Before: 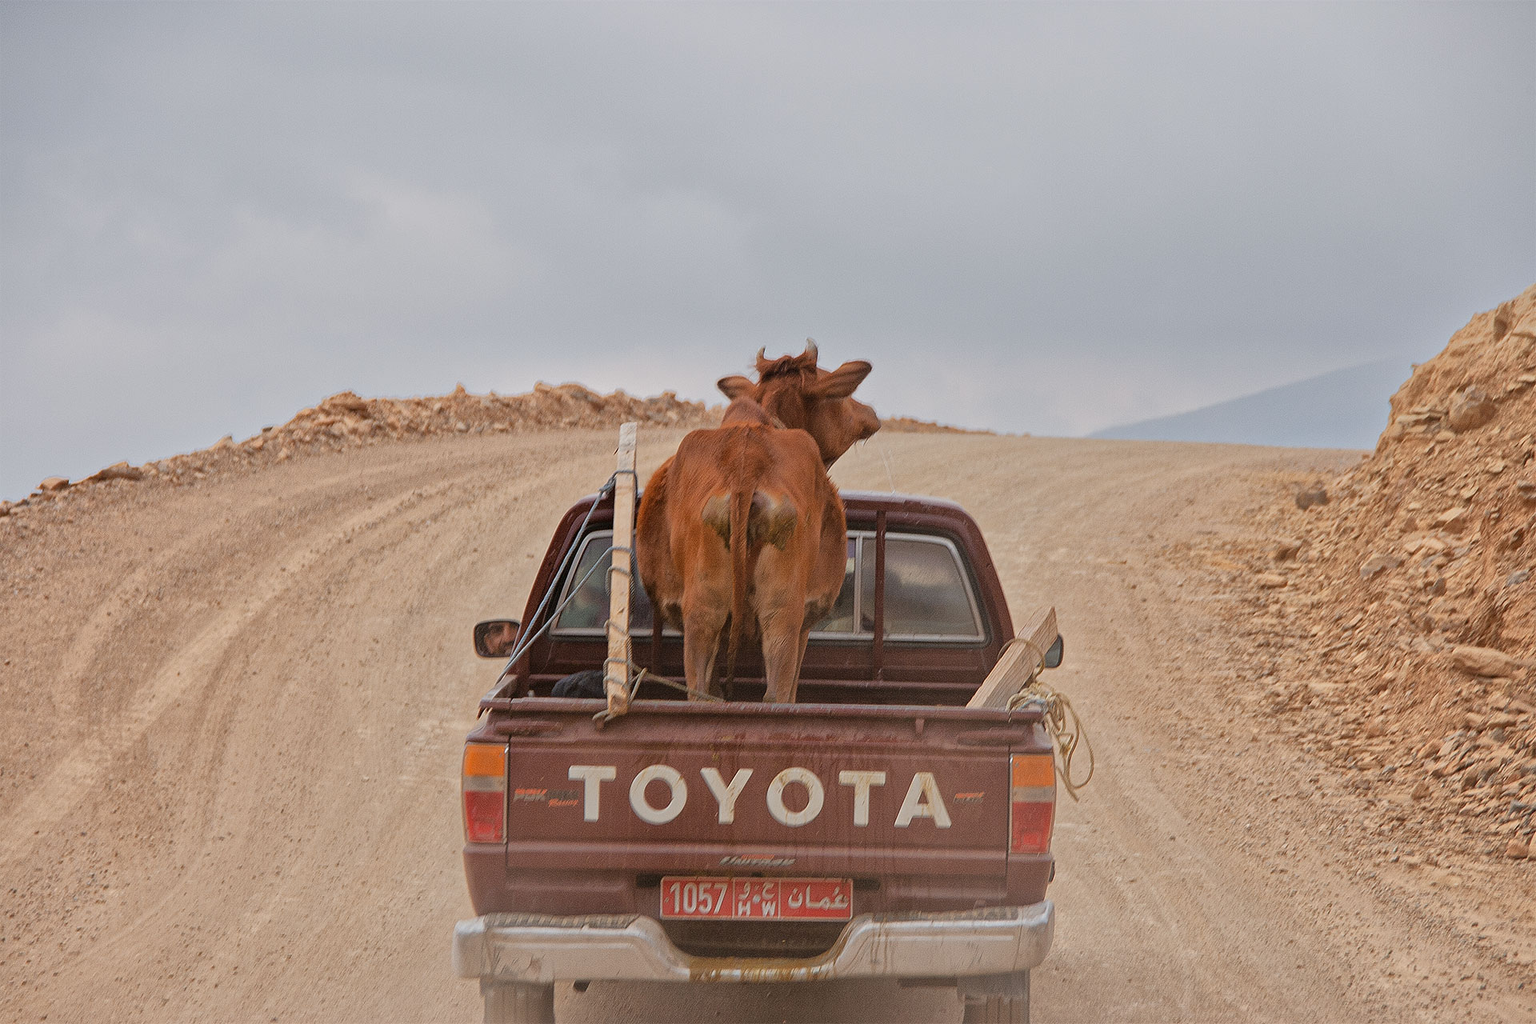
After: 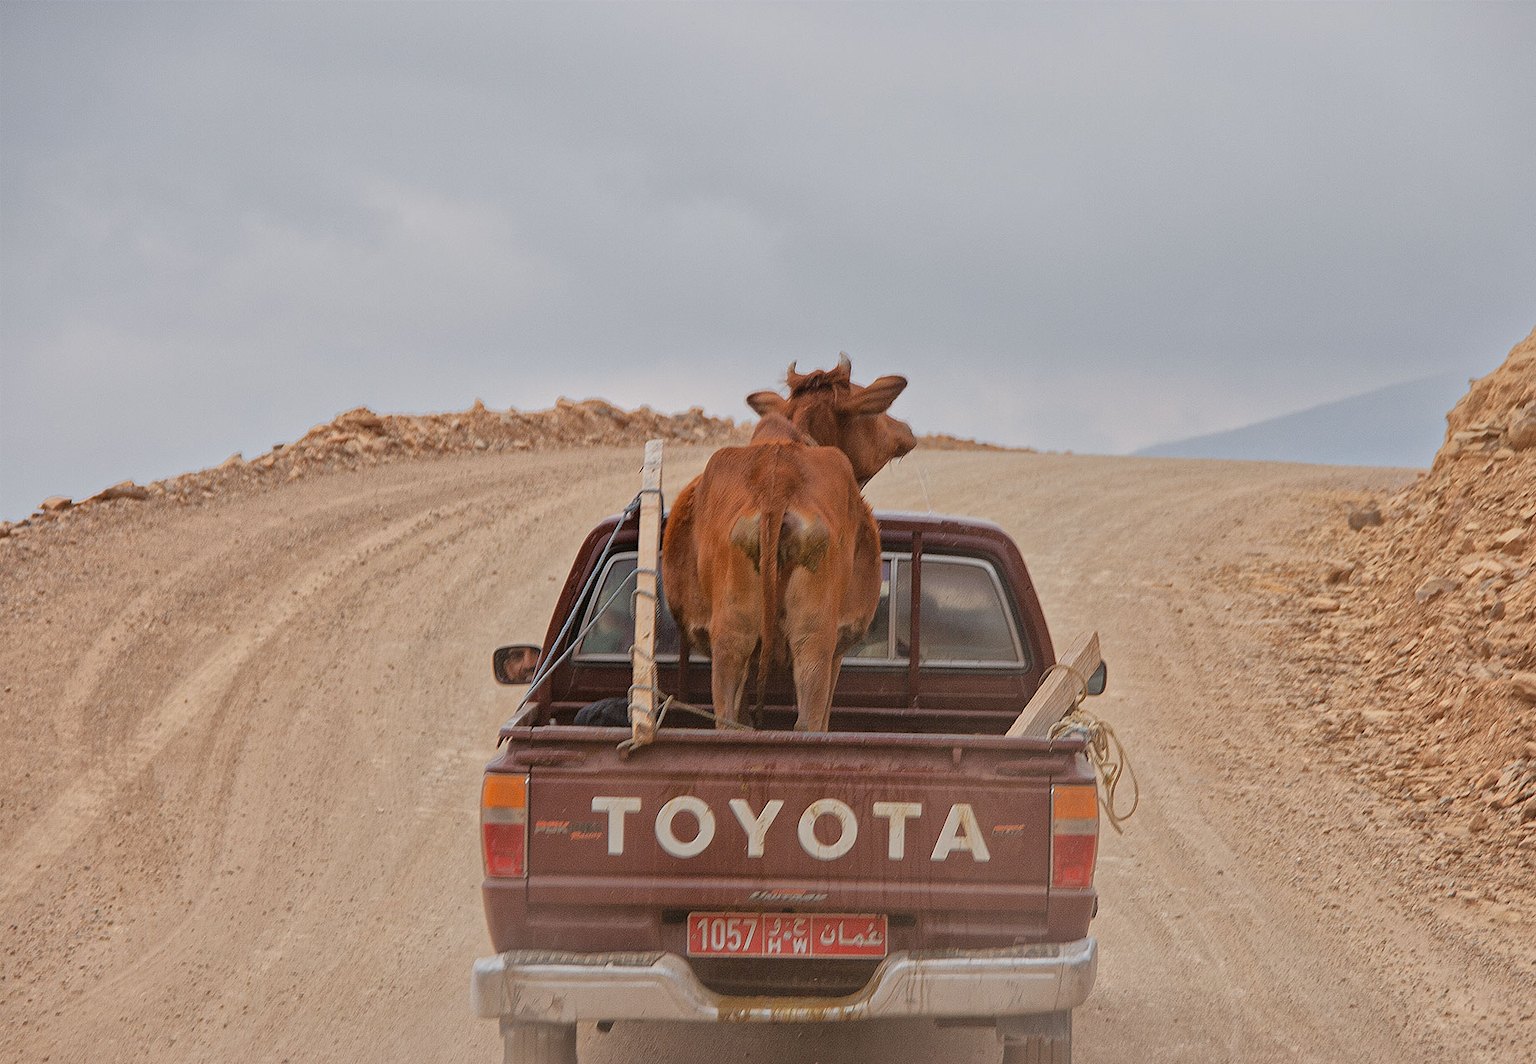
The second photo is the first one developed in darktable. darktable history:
crop: right 3.858%, bottom 0.048%
shadows and highlights: shadows 24.8, highlights -24.26
